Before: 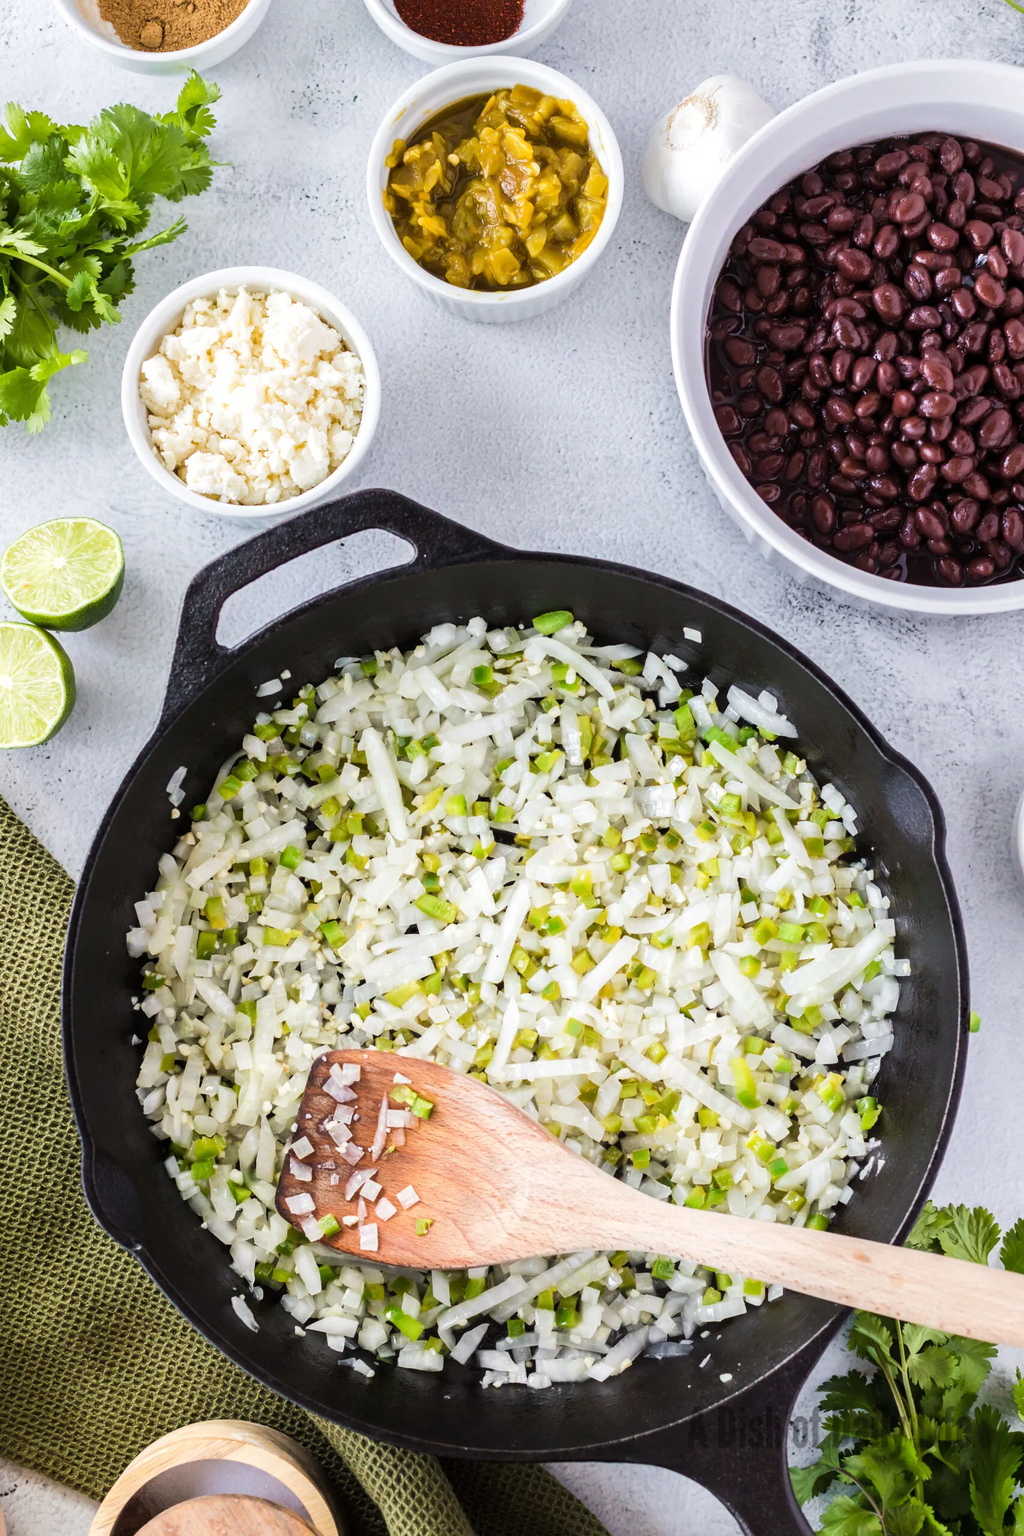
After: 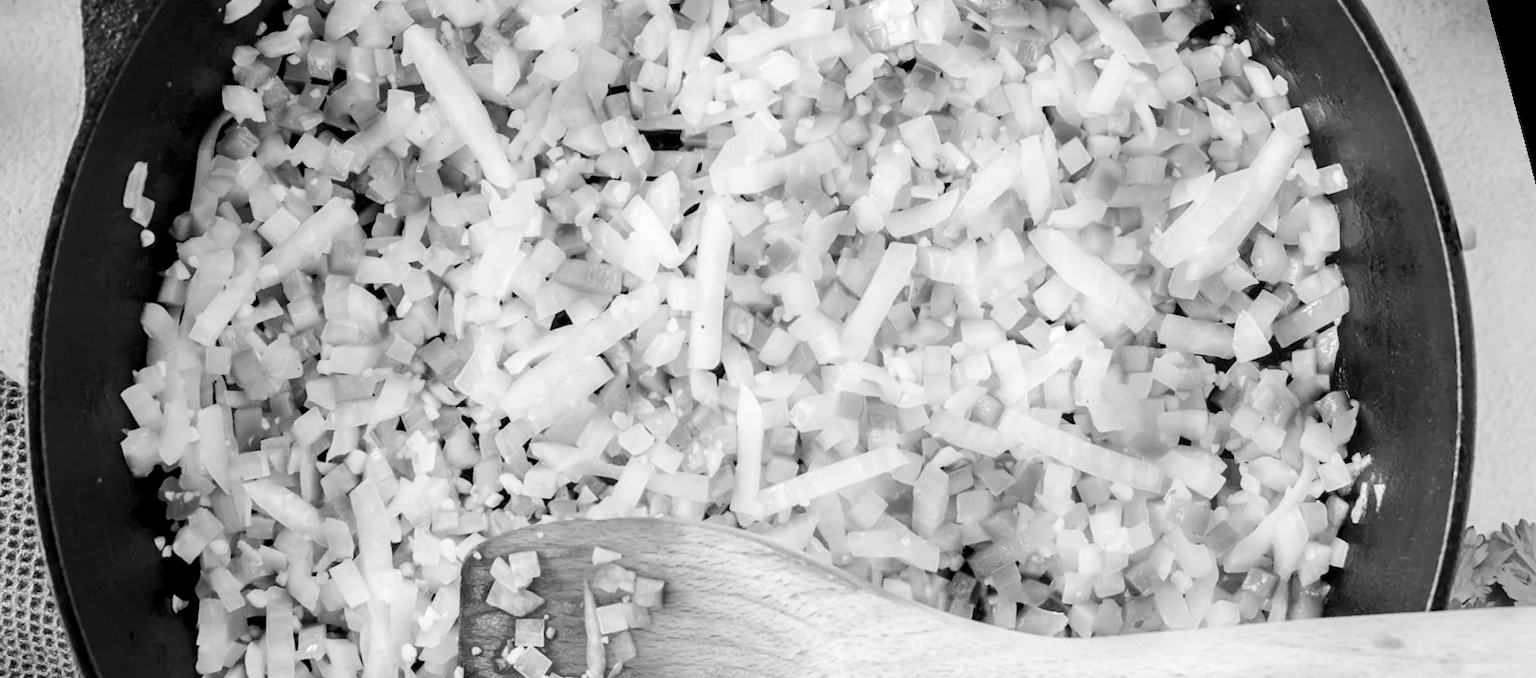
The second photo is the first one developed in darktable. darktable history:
rotate and perspective: rotation -14.8°, crop left 0.1, crop right 0.903, crop top 0.25, crop bottom 0.748
exposure: black level correction 0.004, exposure 0.014 EV, compensate highlight preservation false
color balance rgb: perceptual saturation grading › global saturation 25%, perceptual brilliance grading › mid-tones 10%, perceptual brilliance grading › shadows 15%, global vibrance 20%
monochrome: size 1
color correction: highlights a* -4.73, highlights b* 5.06, saturation 0.97
crop and rotate: left 13.306%, top 48.129%, bottom 2.928%
